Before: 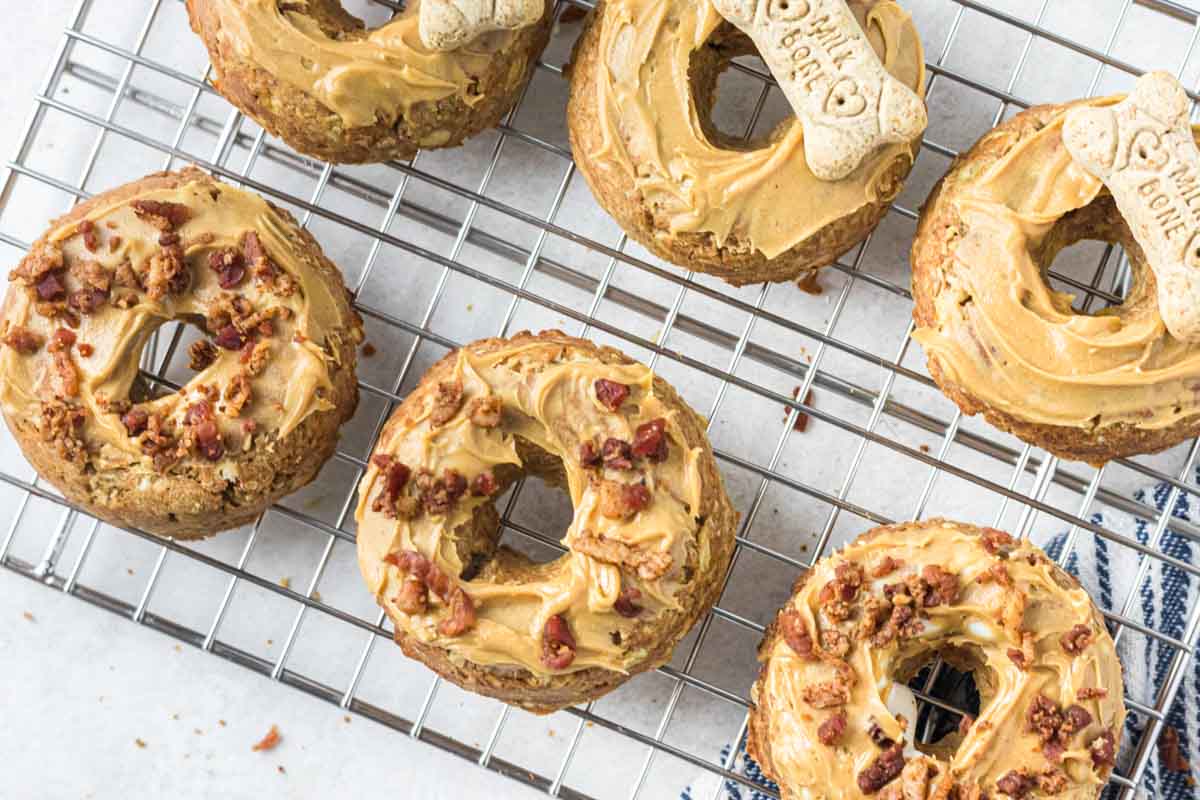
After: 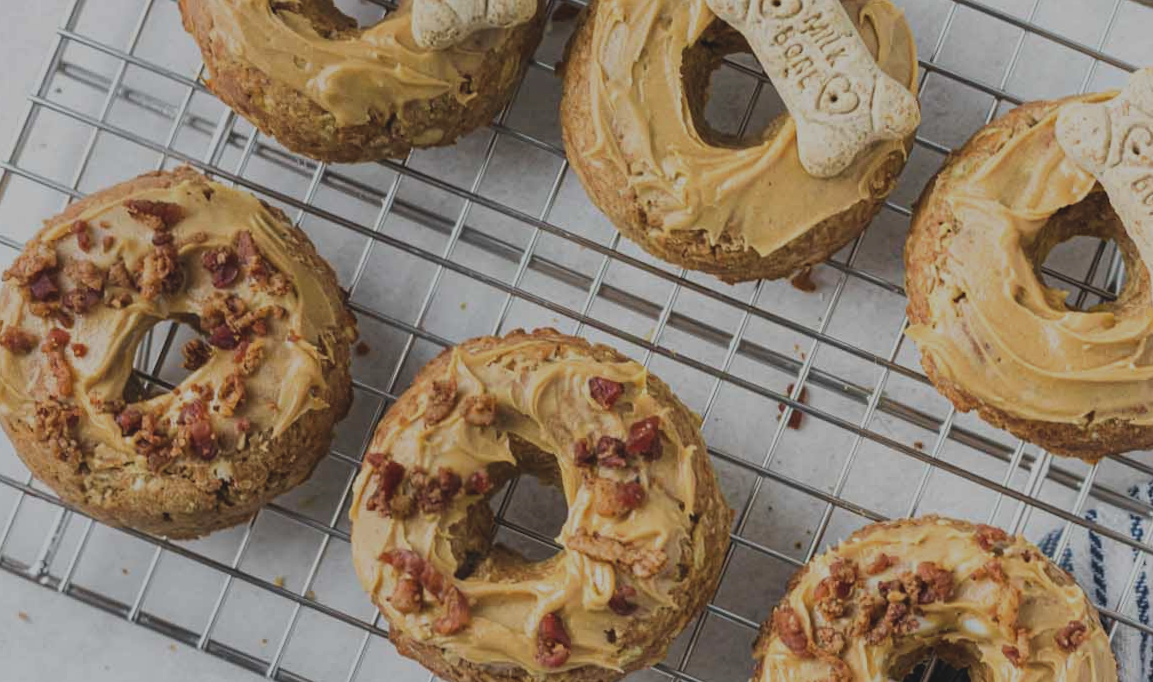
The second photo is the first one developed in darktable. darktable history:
crop and rotate: angle 0.2°, left 0.275%, right 3.127%, bottom 14.18%
exposure: black level correction -0.016, exposure -1.018 EV, compensate highlight preservation false
